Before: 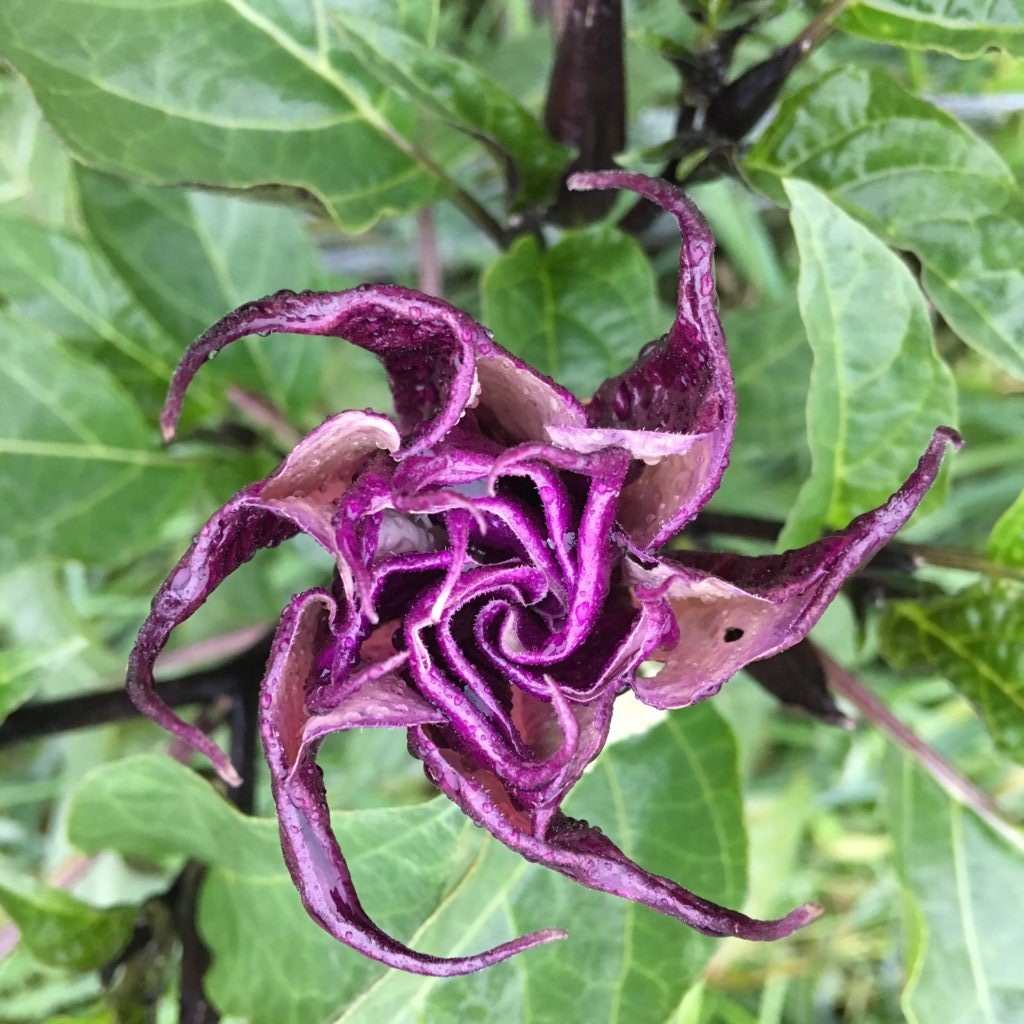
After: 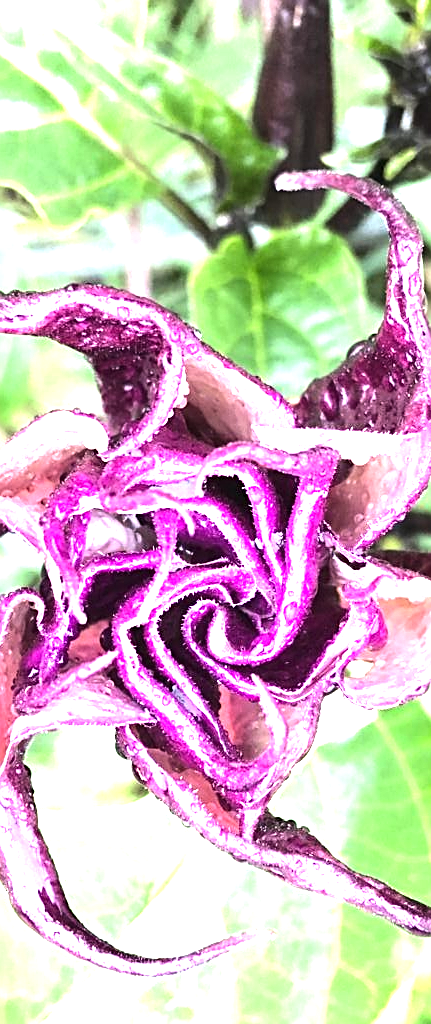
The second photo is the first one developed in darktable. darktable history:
sharpen: on, module defaults
exposure: black level correction 0, exposure 1.45 EV, compensate exposure bias true, compensate highlight preservation false
crop: left 28.583%, right 29.231%
tone equalizer: -8 EV -0.75 EV, -7 EV -0.7 EV, -6 EV -0.6 EV, -5 EV -0.4 EV, -3 EV 0.4 EV, -2 EV 0.6 EV, -1 EV 0.7 EV, +0 EV 0.75 EV, edges refinement/feathering 500, mask exposure compensation -1.57 EV, preserve details no
